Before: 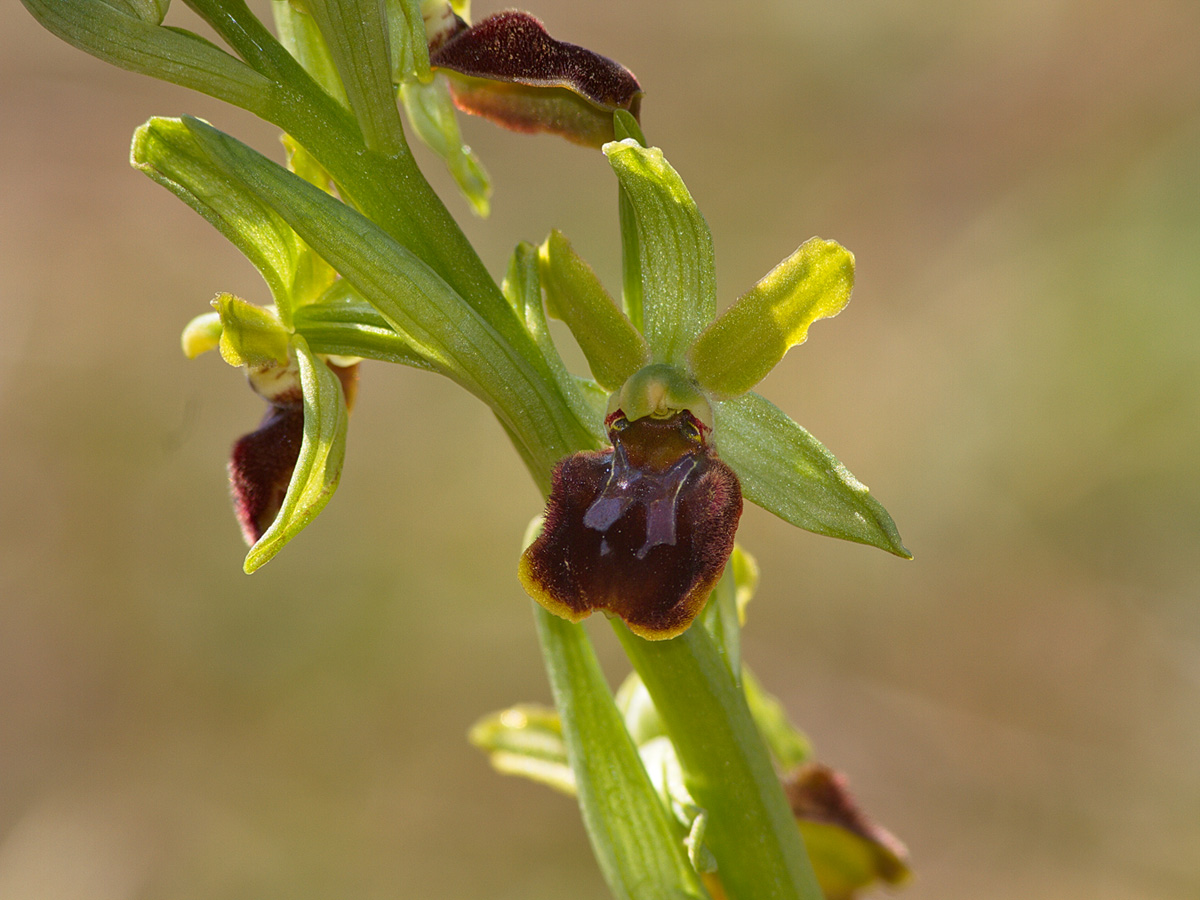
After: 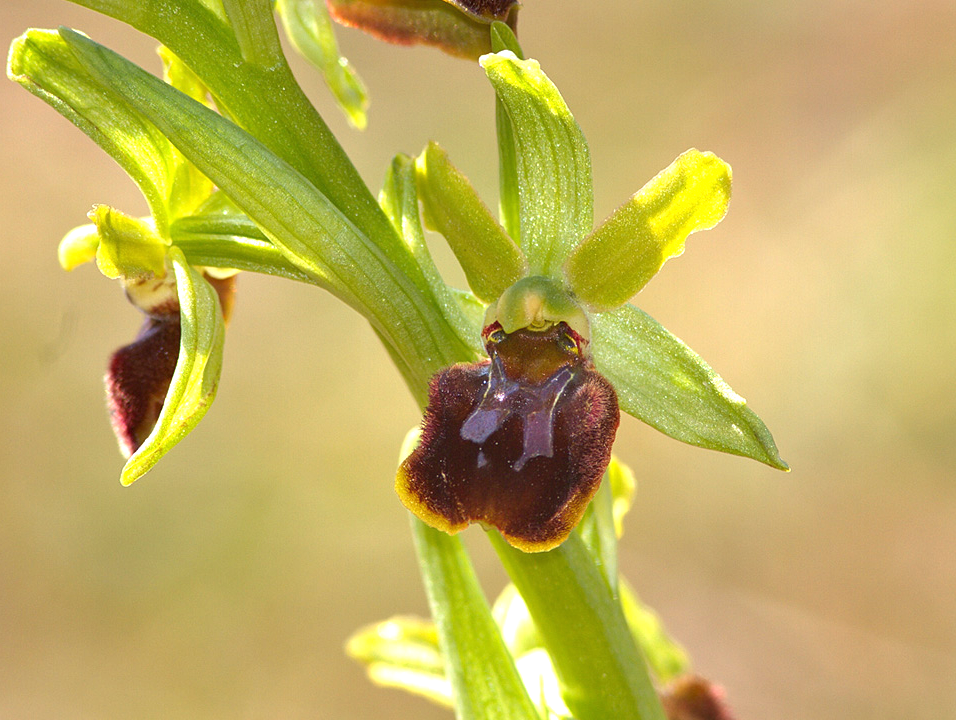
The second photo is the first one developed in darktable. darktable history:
crop and rotate: left 10.322%, top 9.861%, right 9.999%, bottom 10.059%
exposure: black level correction 0, exposure 0.949 EV, compensate highlight preservation false
